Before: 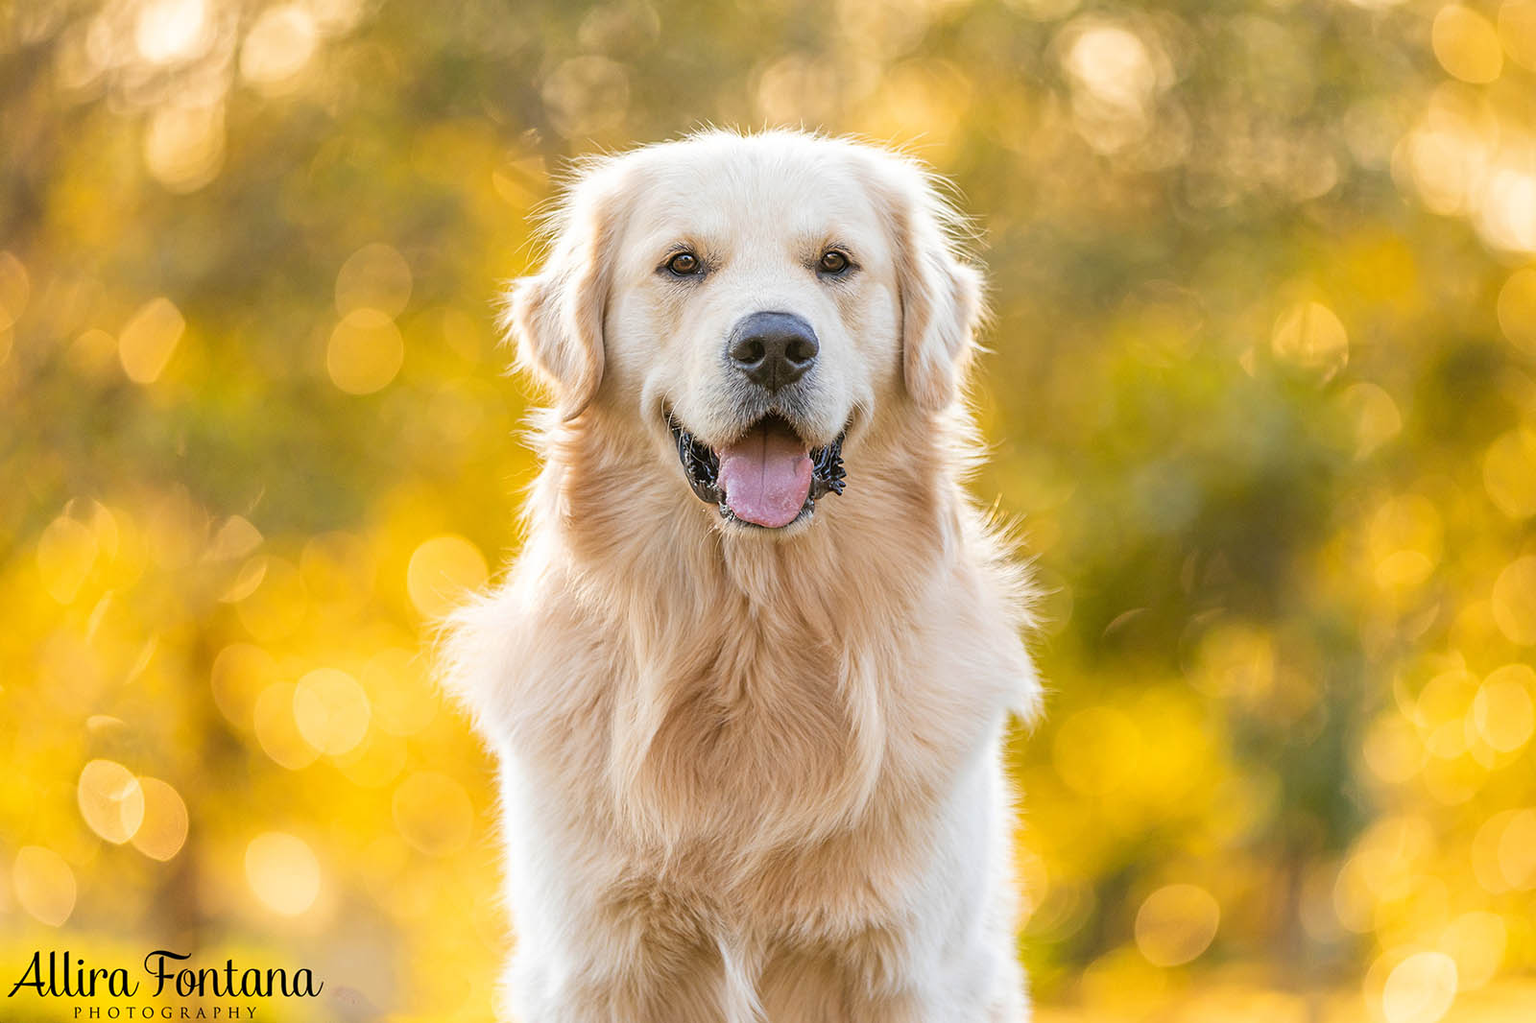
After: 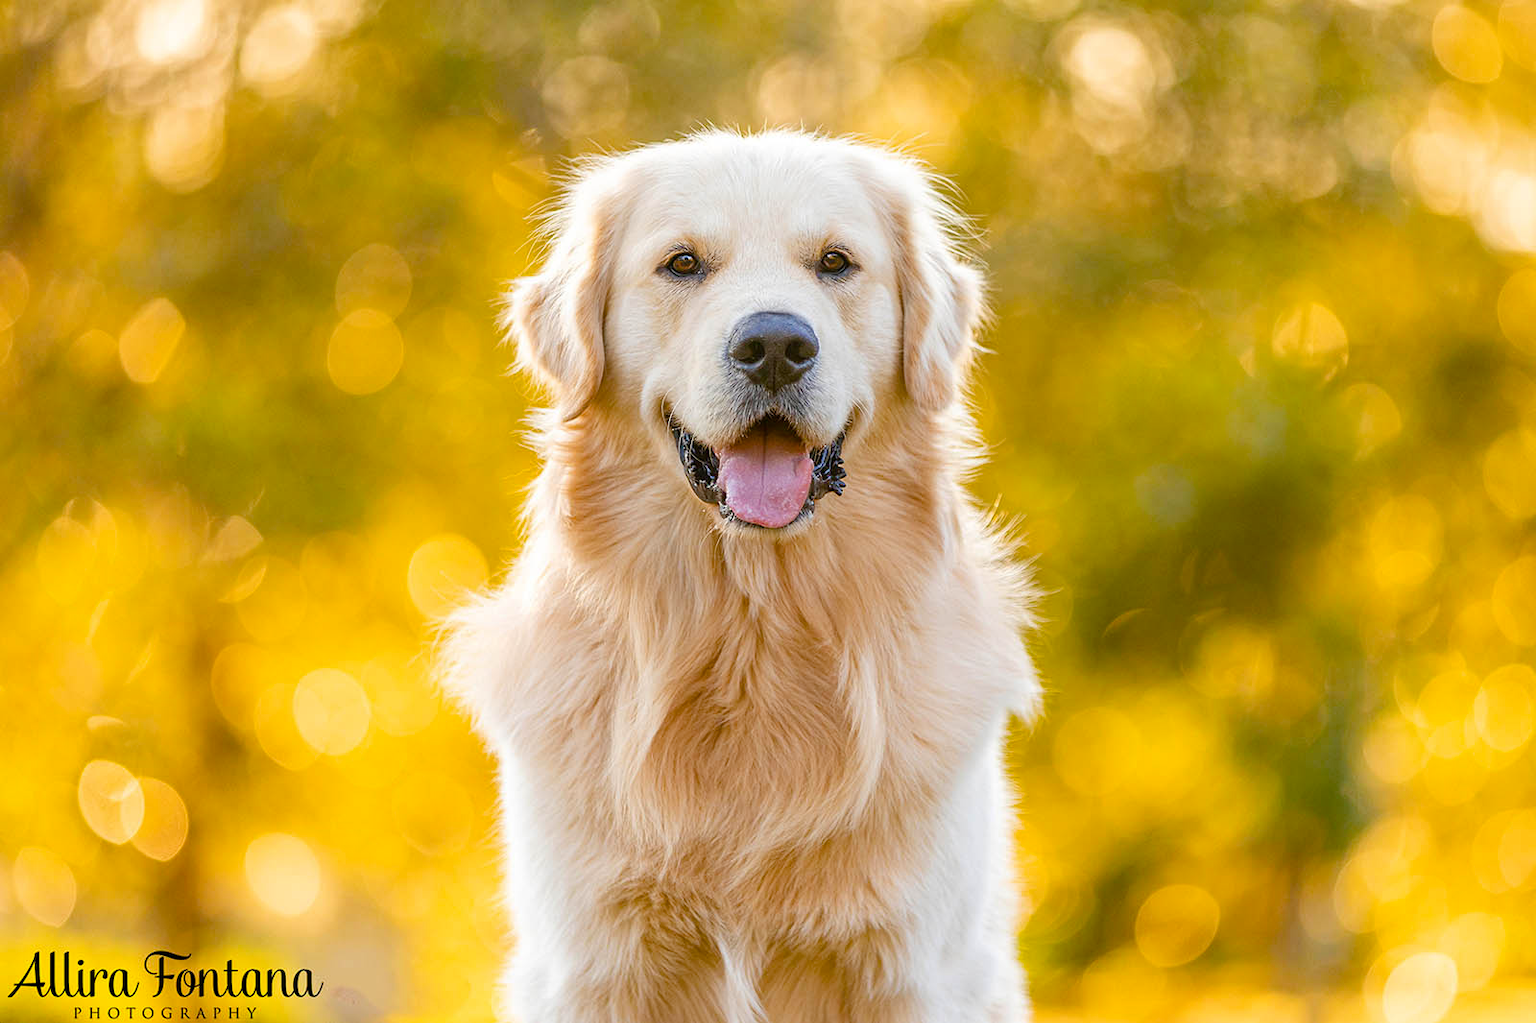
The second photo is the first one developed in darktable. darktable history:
color balance rgb: perceptual saturation grading › global saturation 35.137%, perceptual saturation grading › highlights -29.825%, perceptual saturation grading › shadows 34.739%, global vibrance 6.296%
